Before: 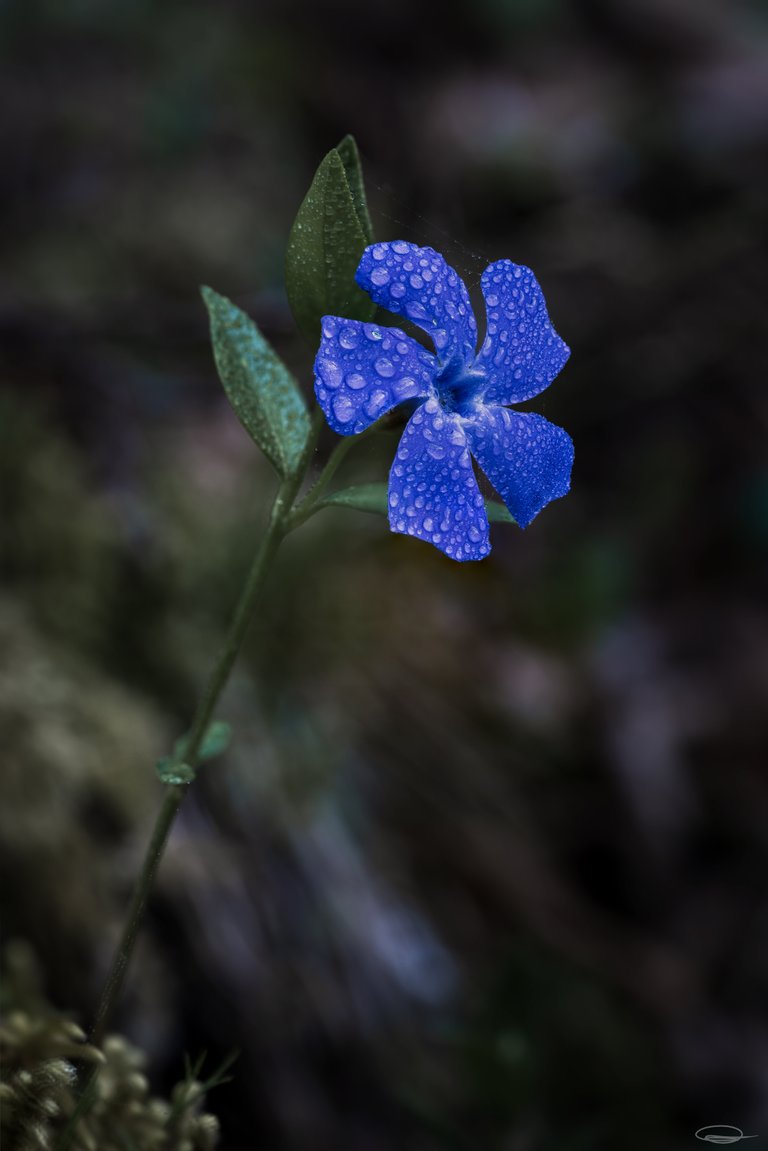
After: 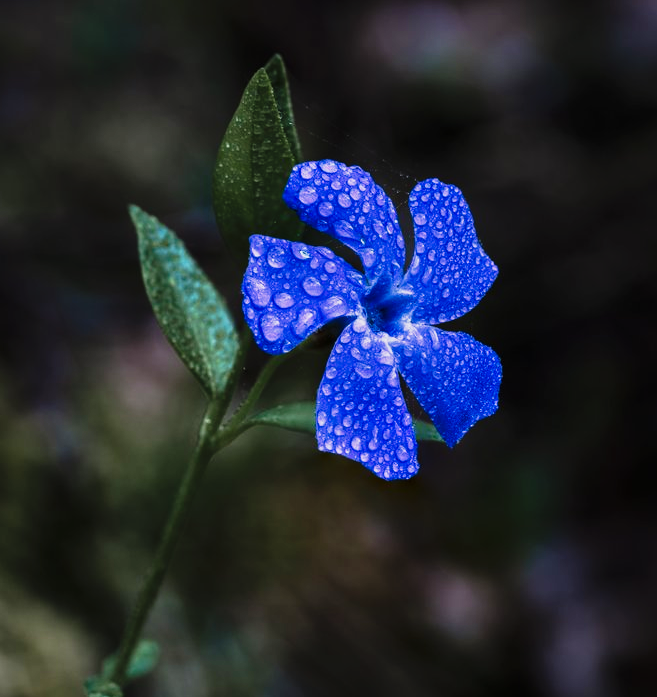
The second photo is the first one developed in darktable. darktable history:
tone equalizer: edges refinement/feathering 500, mask exposure compensation -1.57 EV, preserve details no
crop and rotate: left 9.425%, top 7.113%, right 4.919%, bottom 32.289%
tone curve: curves: ch0 [(0, 0) (0.046, 0.031) (0.163, 0.114) (0.391, 0.432) (0.488, 0.561) (0.695, 0.839) (0.785, 0.904) (1, 0.965)]; ch1 [(0, 0) (0.248, 0.252) (0.427, 0.412) (0.482, 0.462) (0.499, 0.499) (0.518, 0.518) (0.535, 0.577) (0.585, 0.623) (0.679, 0.743) (0.788, 0.809) (1, 1)]; ch2 [(0, 0) (0.313, 0.262) (0.427, 0.417) (0.473, 0.47) (0.503, 0.503) (0.523, 0.515) (0.557, 0.596) (0.598, 0.646) (0.708, 0.771) (1, 1)], preserve colors none
